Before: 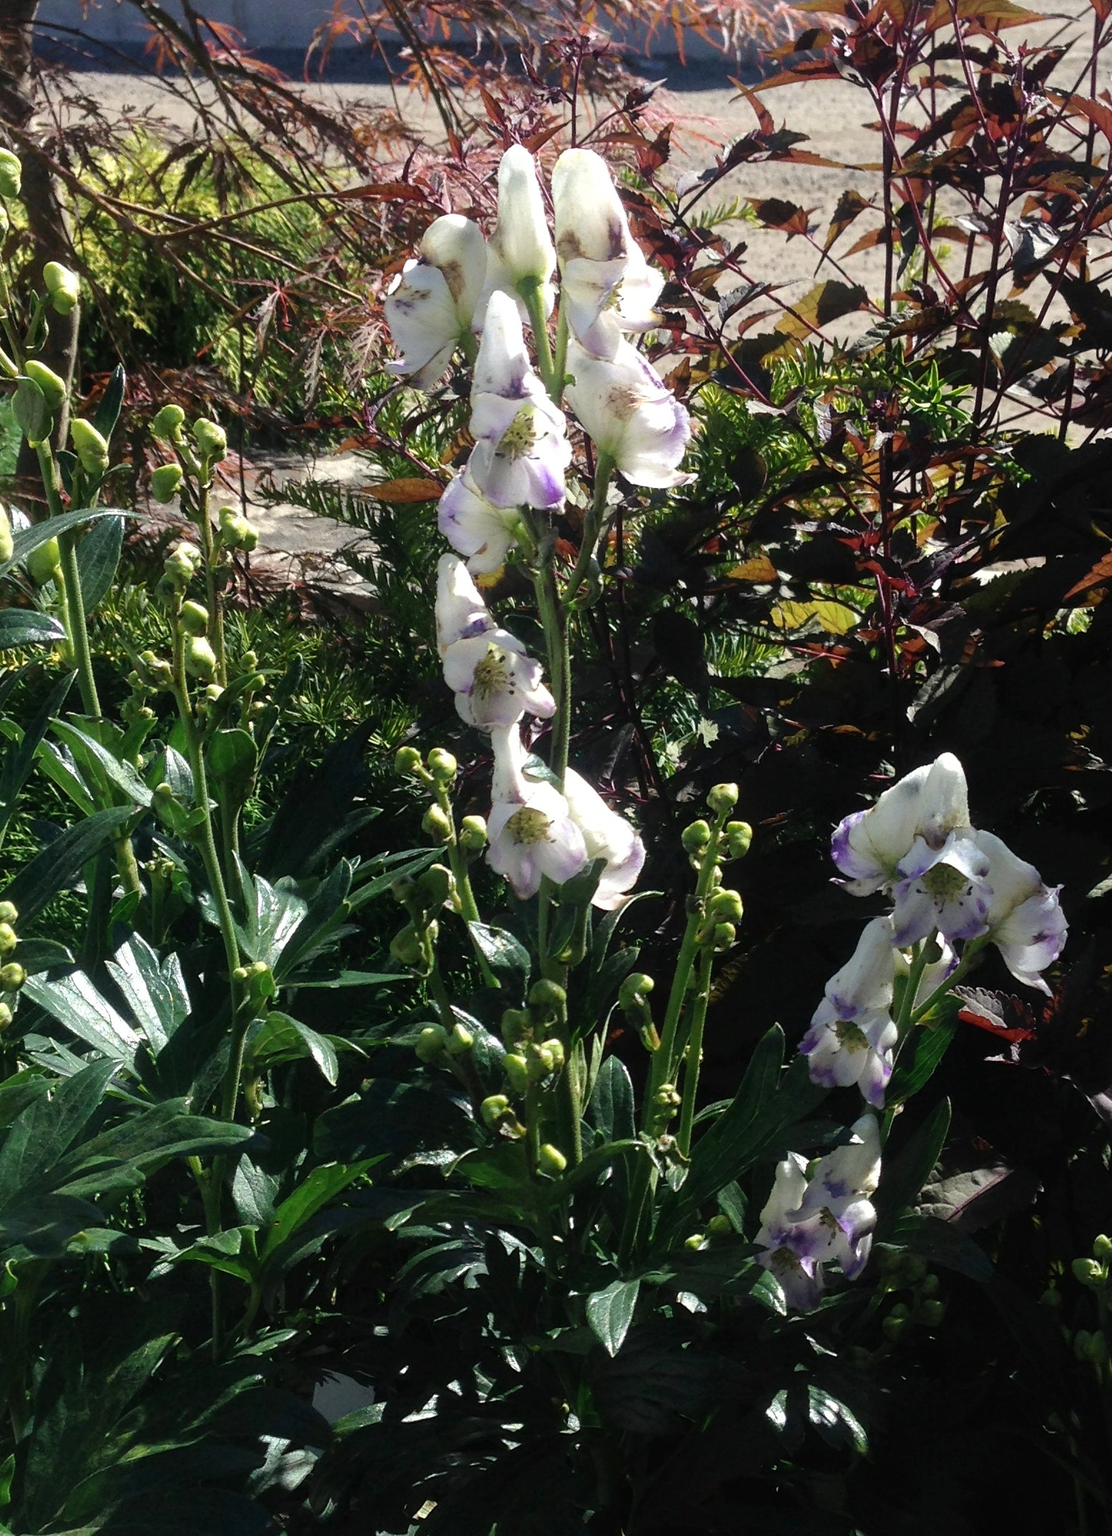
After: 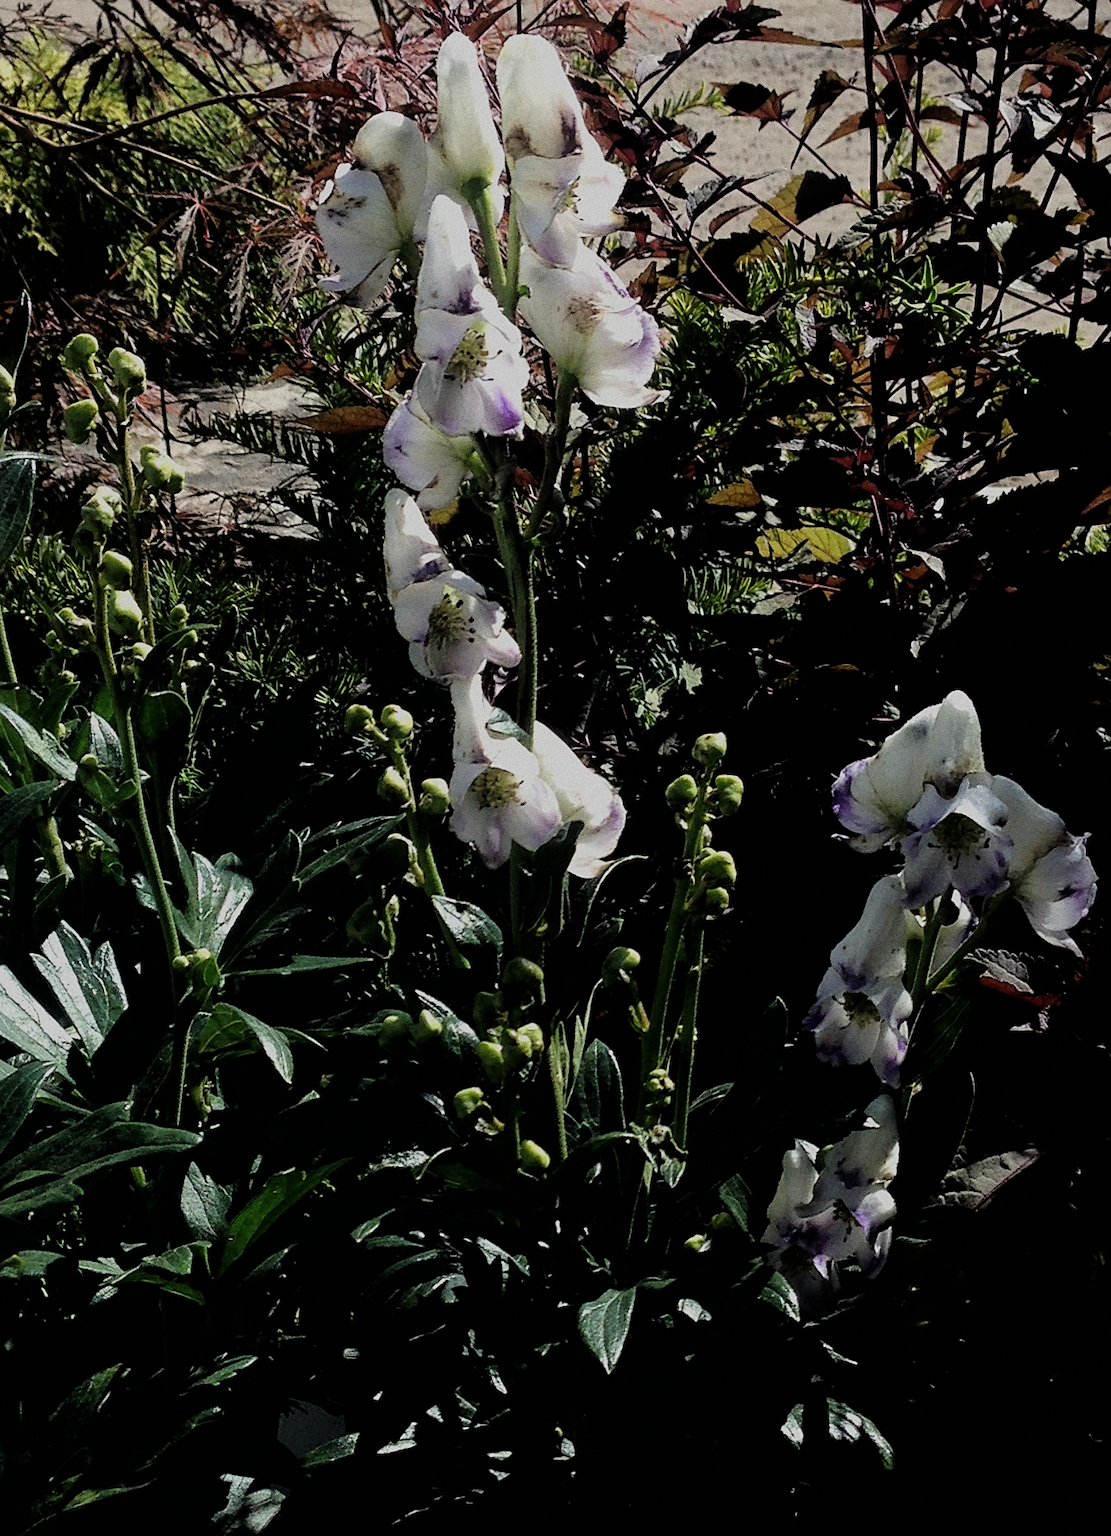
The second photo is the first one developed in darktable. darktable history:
crop and rotate: angle 1.96°, left 5.673%, top 5.673%
exposure: black level correction 0, exposure -0.721 EV, compensate highlight preservation false
filmic rgb: black relative exposure -5 EV, hardness 2.88, contrast 1.3, highlights saturation mix -30%
sharpen: on, module defaults
grain: on, module defaults
